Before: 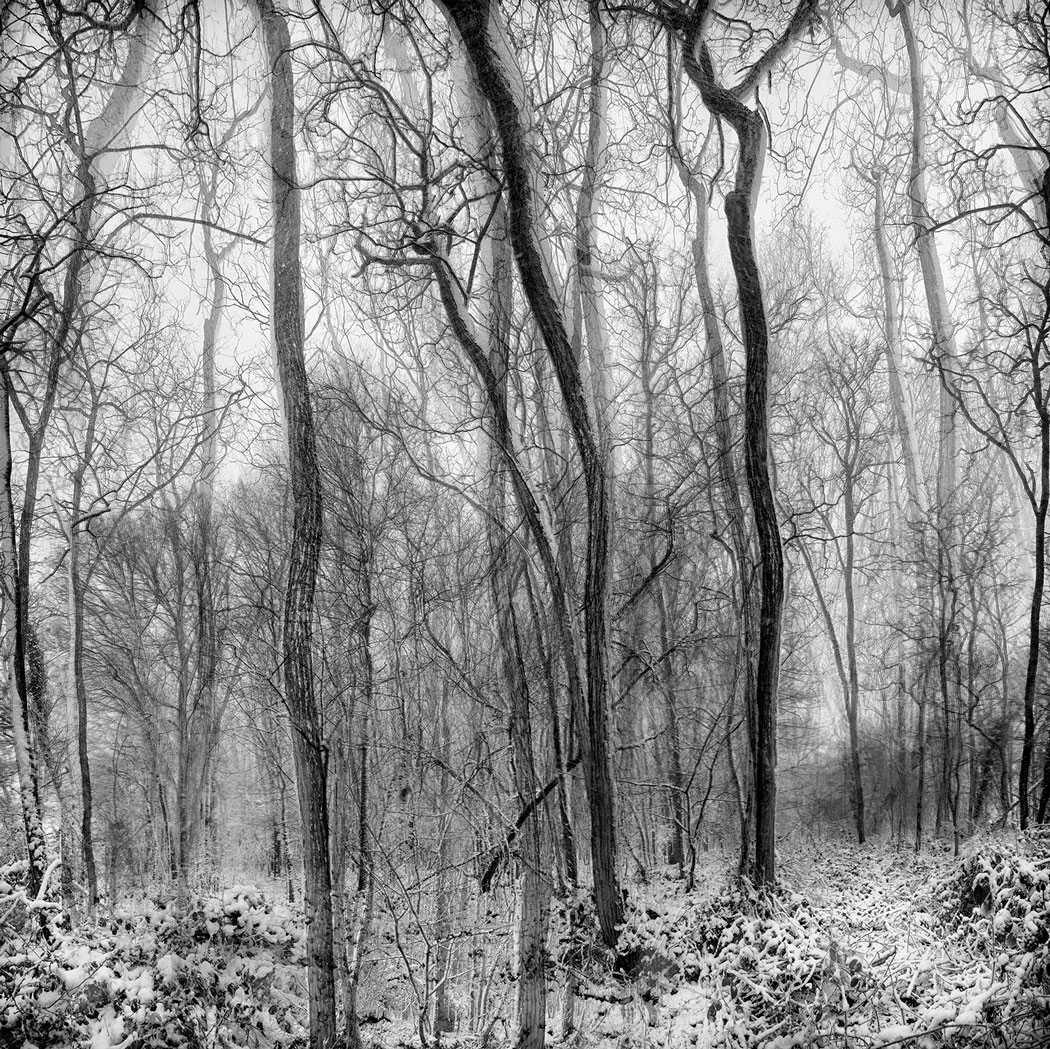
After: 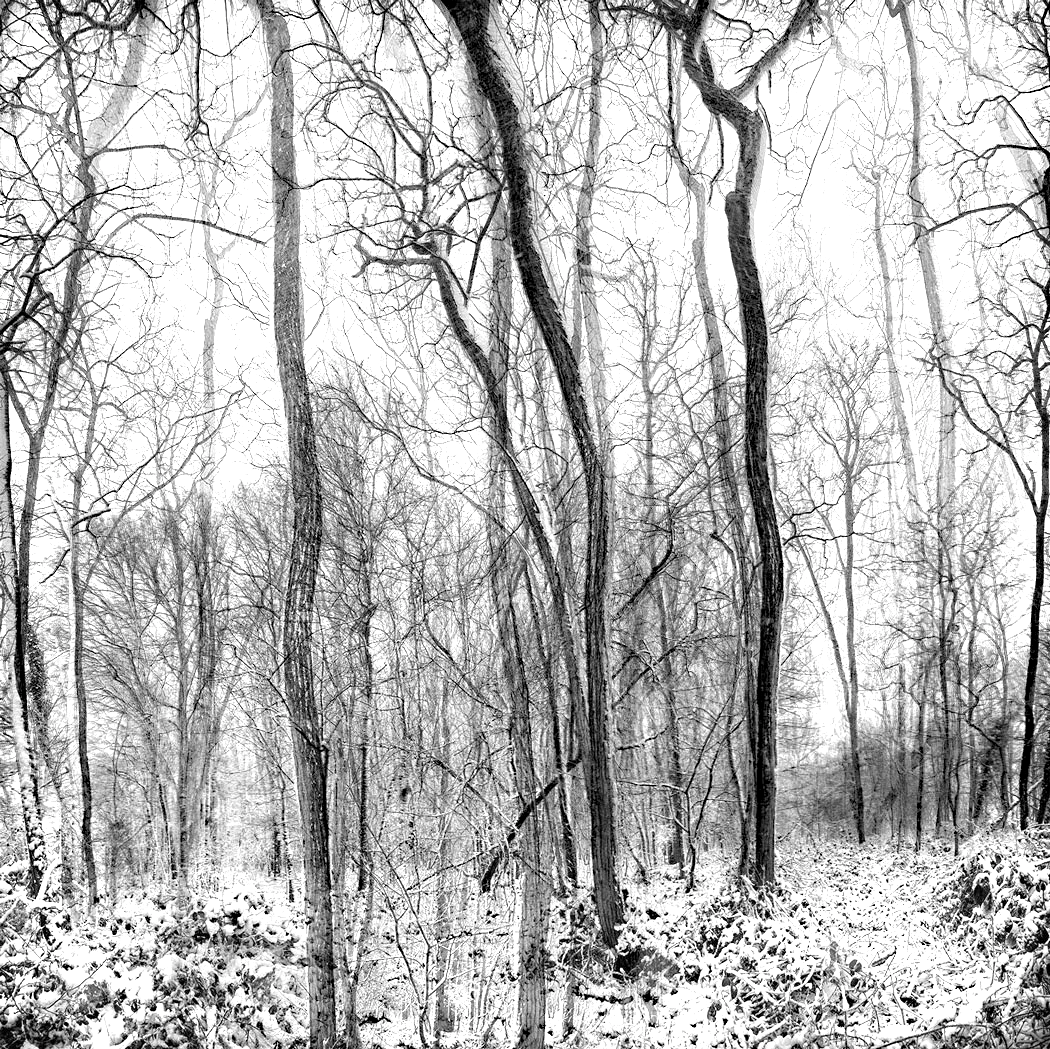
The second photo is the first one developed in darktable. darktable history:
exposure: black level correction 0, exposure 1.2 EV, compensate exposure bias true, compensate highlight preservation false
haze removal: strength 0.4, distance 0.22, compatibility mode true, adaptive false
grain: coarseness 0.09 ISO, strength 10%
